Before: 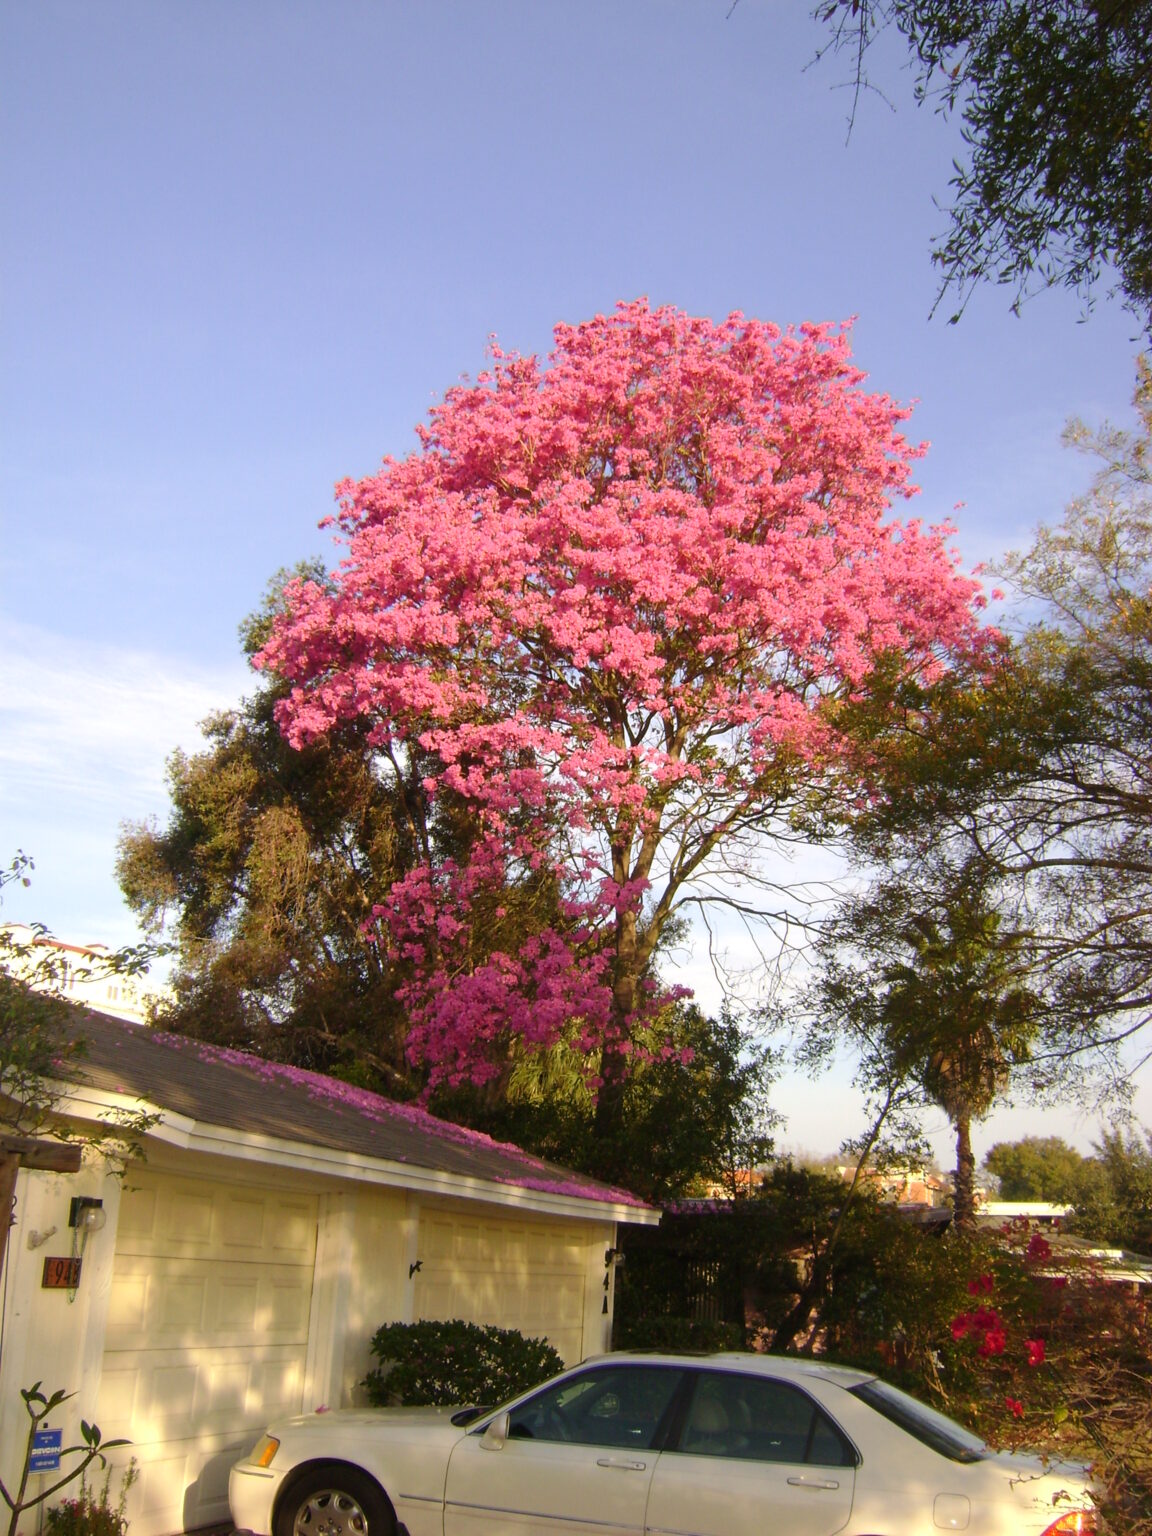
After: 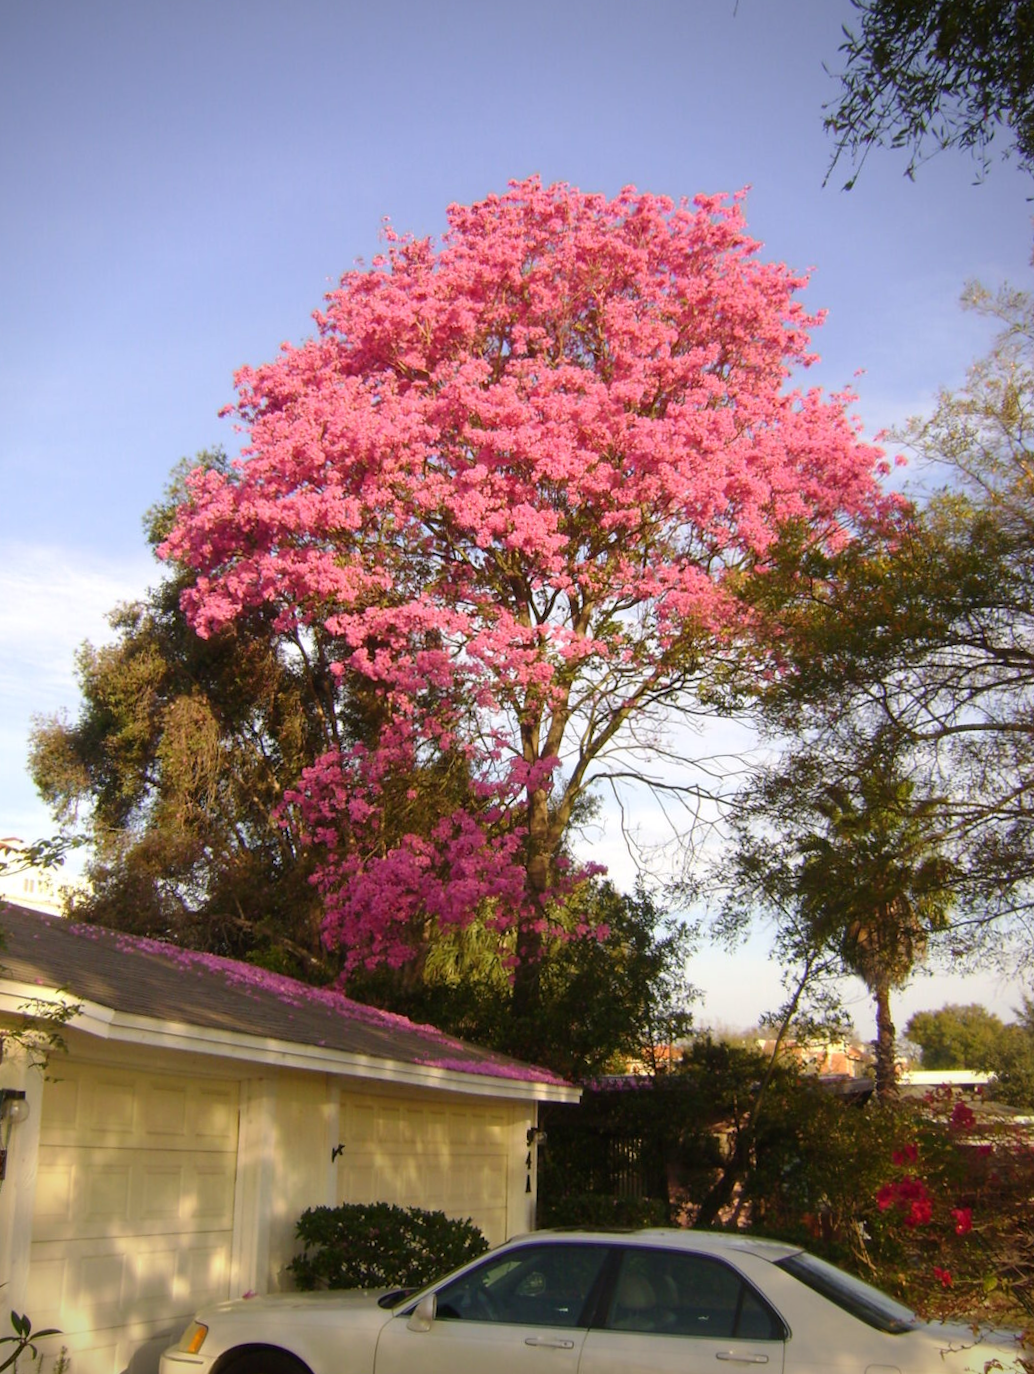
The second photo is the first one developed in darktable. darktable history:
rotate and perspective: rotation 0.192°, lens shift (horizontal) -0.015, crop left 0.005, crop right 0.996, crop top 0.006, crop bottom 0.99
vignetting: saturation 0, unbound false
crop and rotate: angle 1.96°, left 5.673%, top 5.673%
